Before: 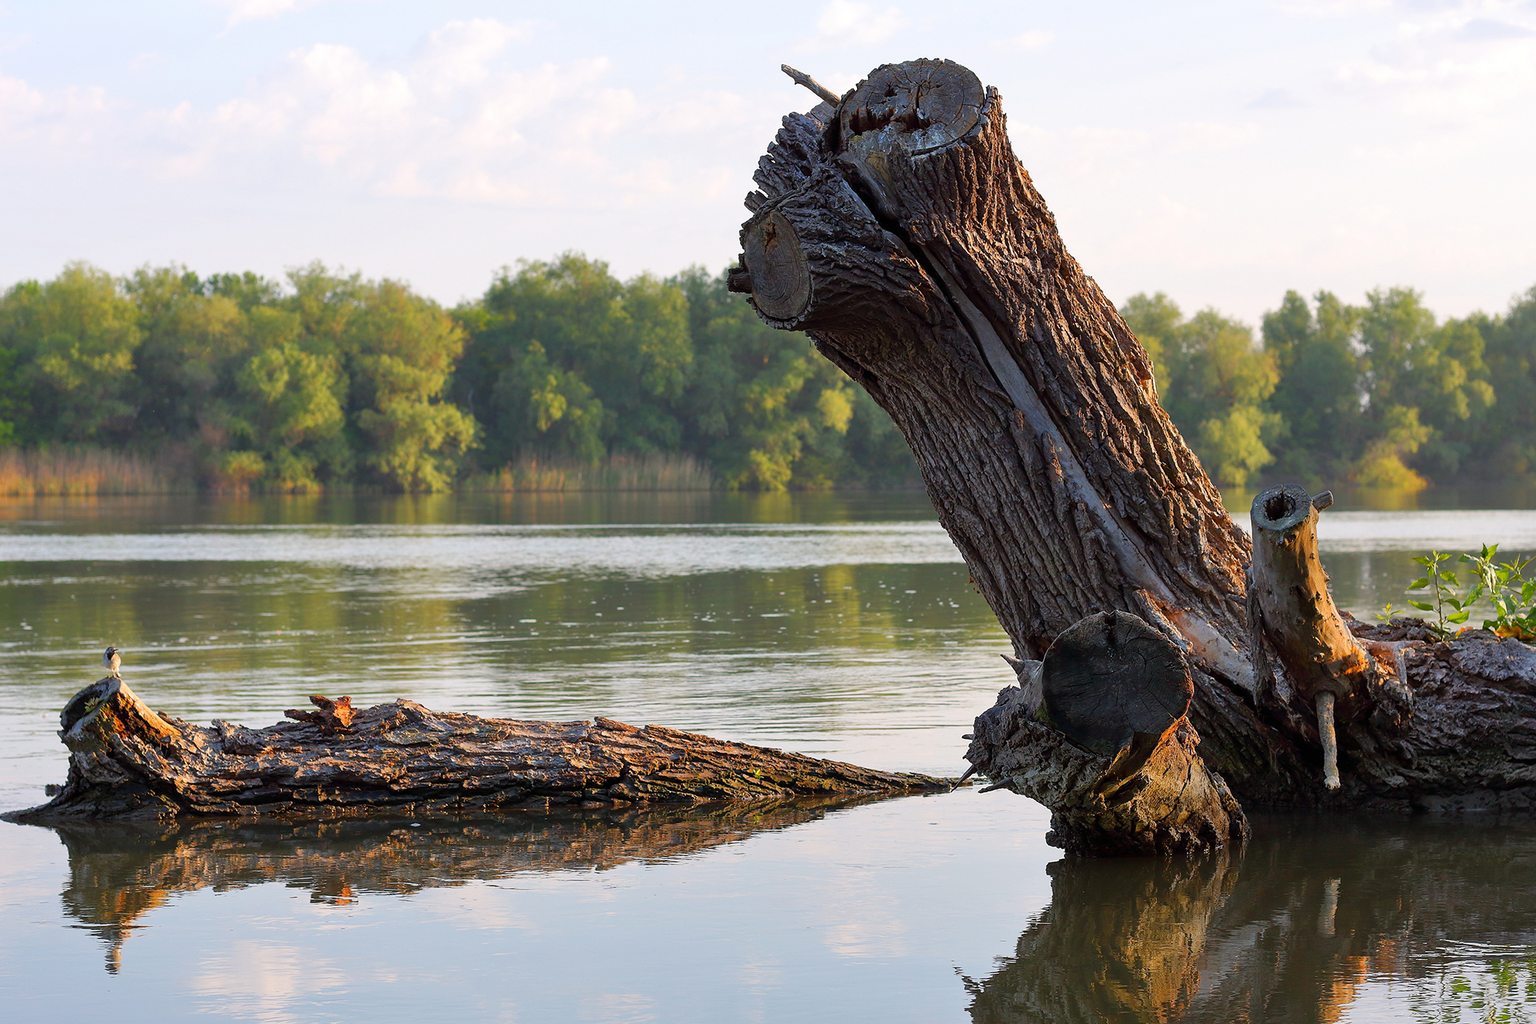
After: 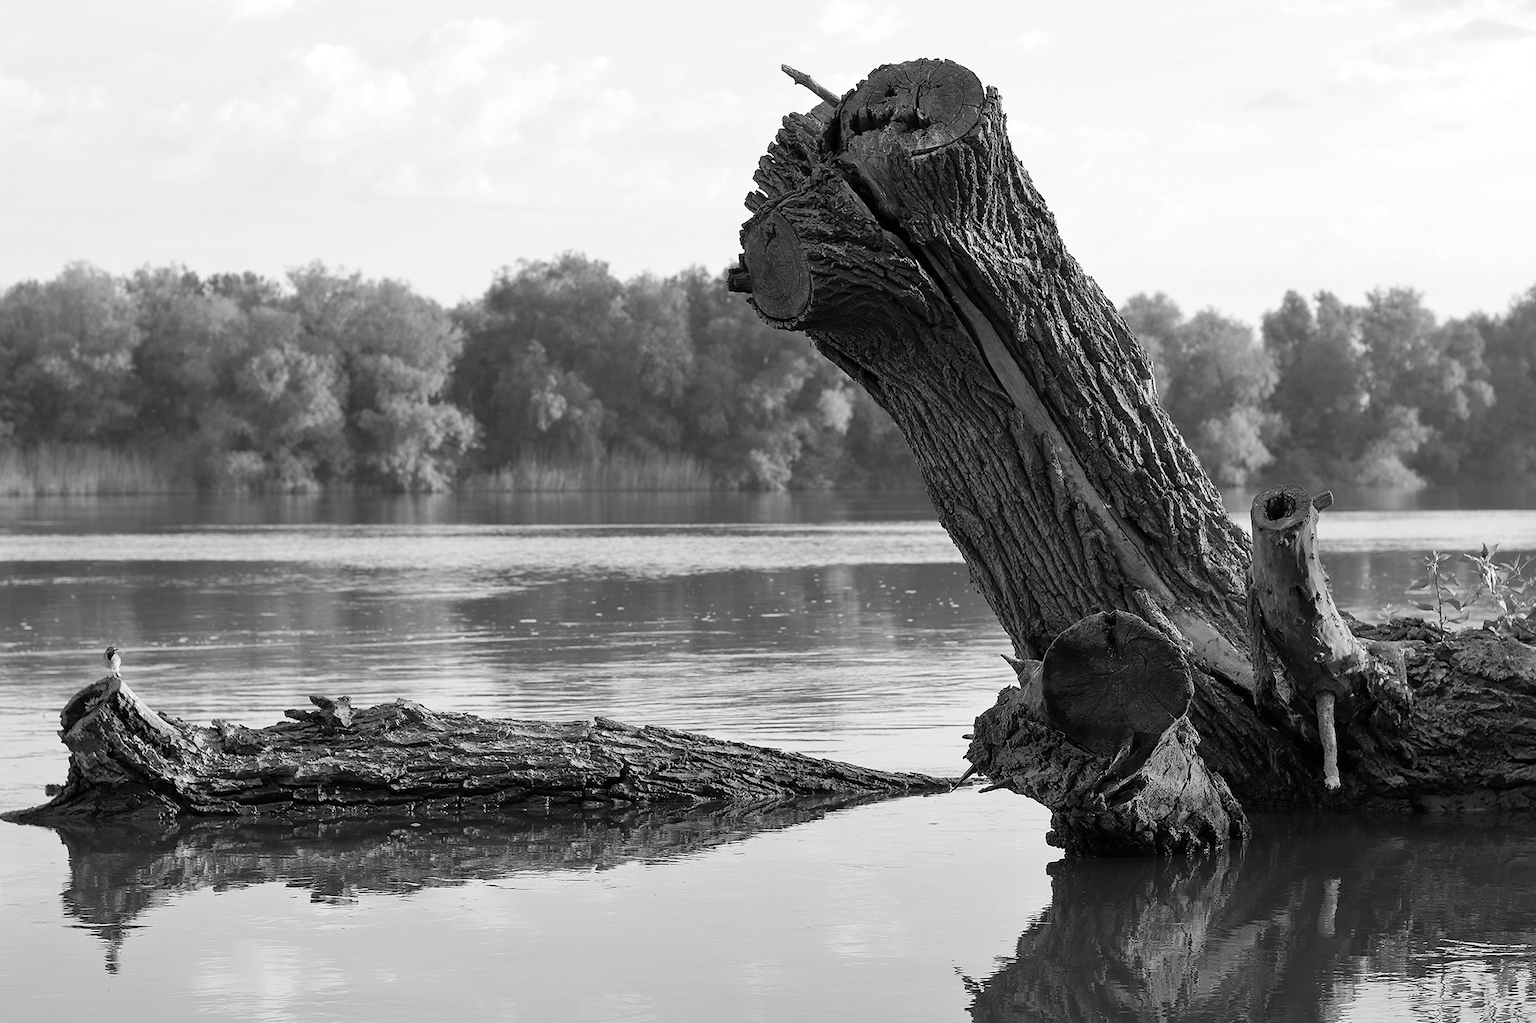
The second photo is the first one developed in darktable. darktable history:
color correction: highlights a* 15.46, highlights b* -20.56
monochrome: a 2.21, b -1.33, size 2.2
color calibration: output R [1.063, -0.012, -0.003, 0], output G [0, 1.022, 0.021, 0], output B [-0.079, 0.047, 1, 0], illuminant custom, x 0.389, y 0.387, temperature 3838.64 K
color zones: curves: ch1 [(0, 0.469) (0.072, 0.457) (0.243, 0.494) (0.429, 0.5) (0.571, 0.5) (0.714, 0.5) (0.857, 0.5) (1, 0.469)]; ch2 [(0, 0.499) (0.143, 0.467) (0.242, 0.436) (0.429, 0.493) (0.571, 0.5) (0.714, 0.5) (0.857, 0.5) (1, 0.499)]
